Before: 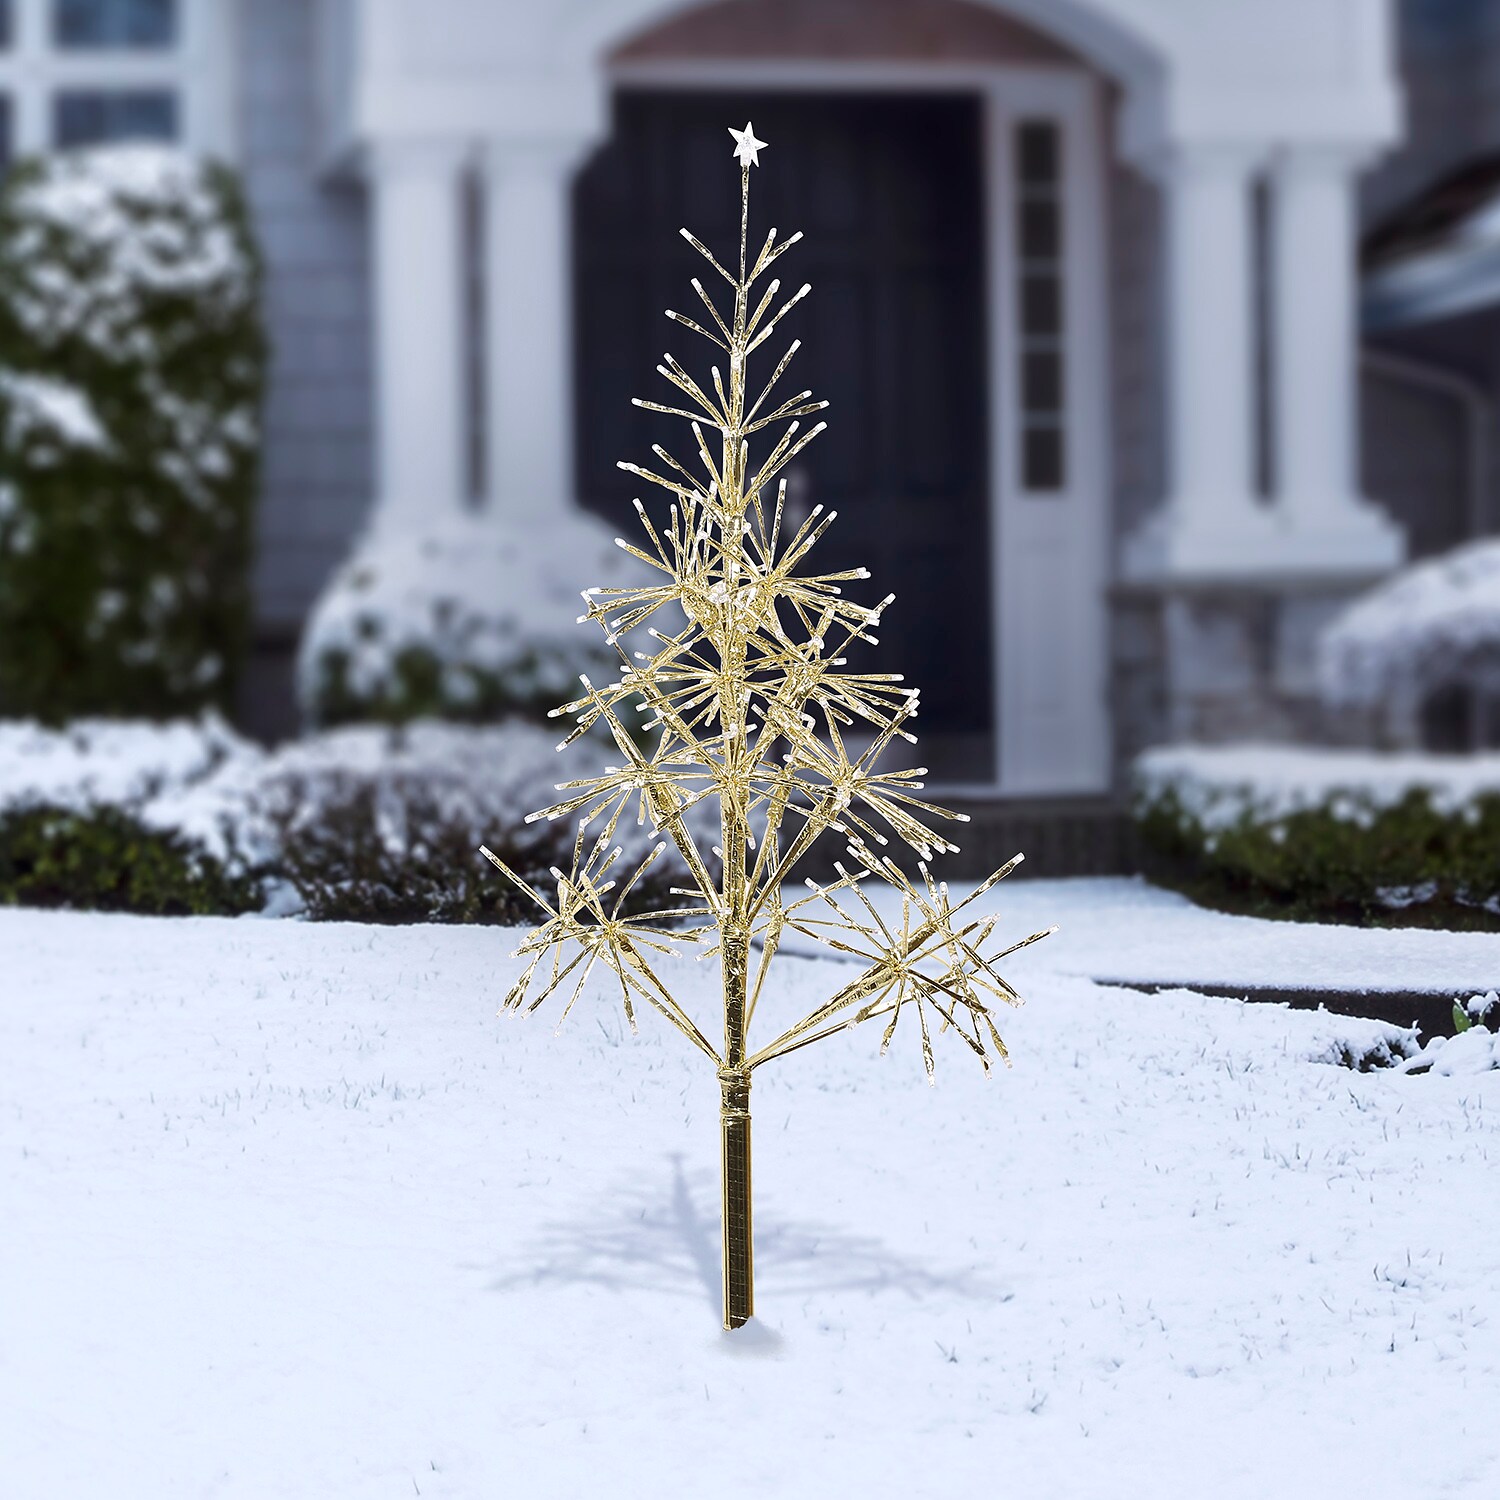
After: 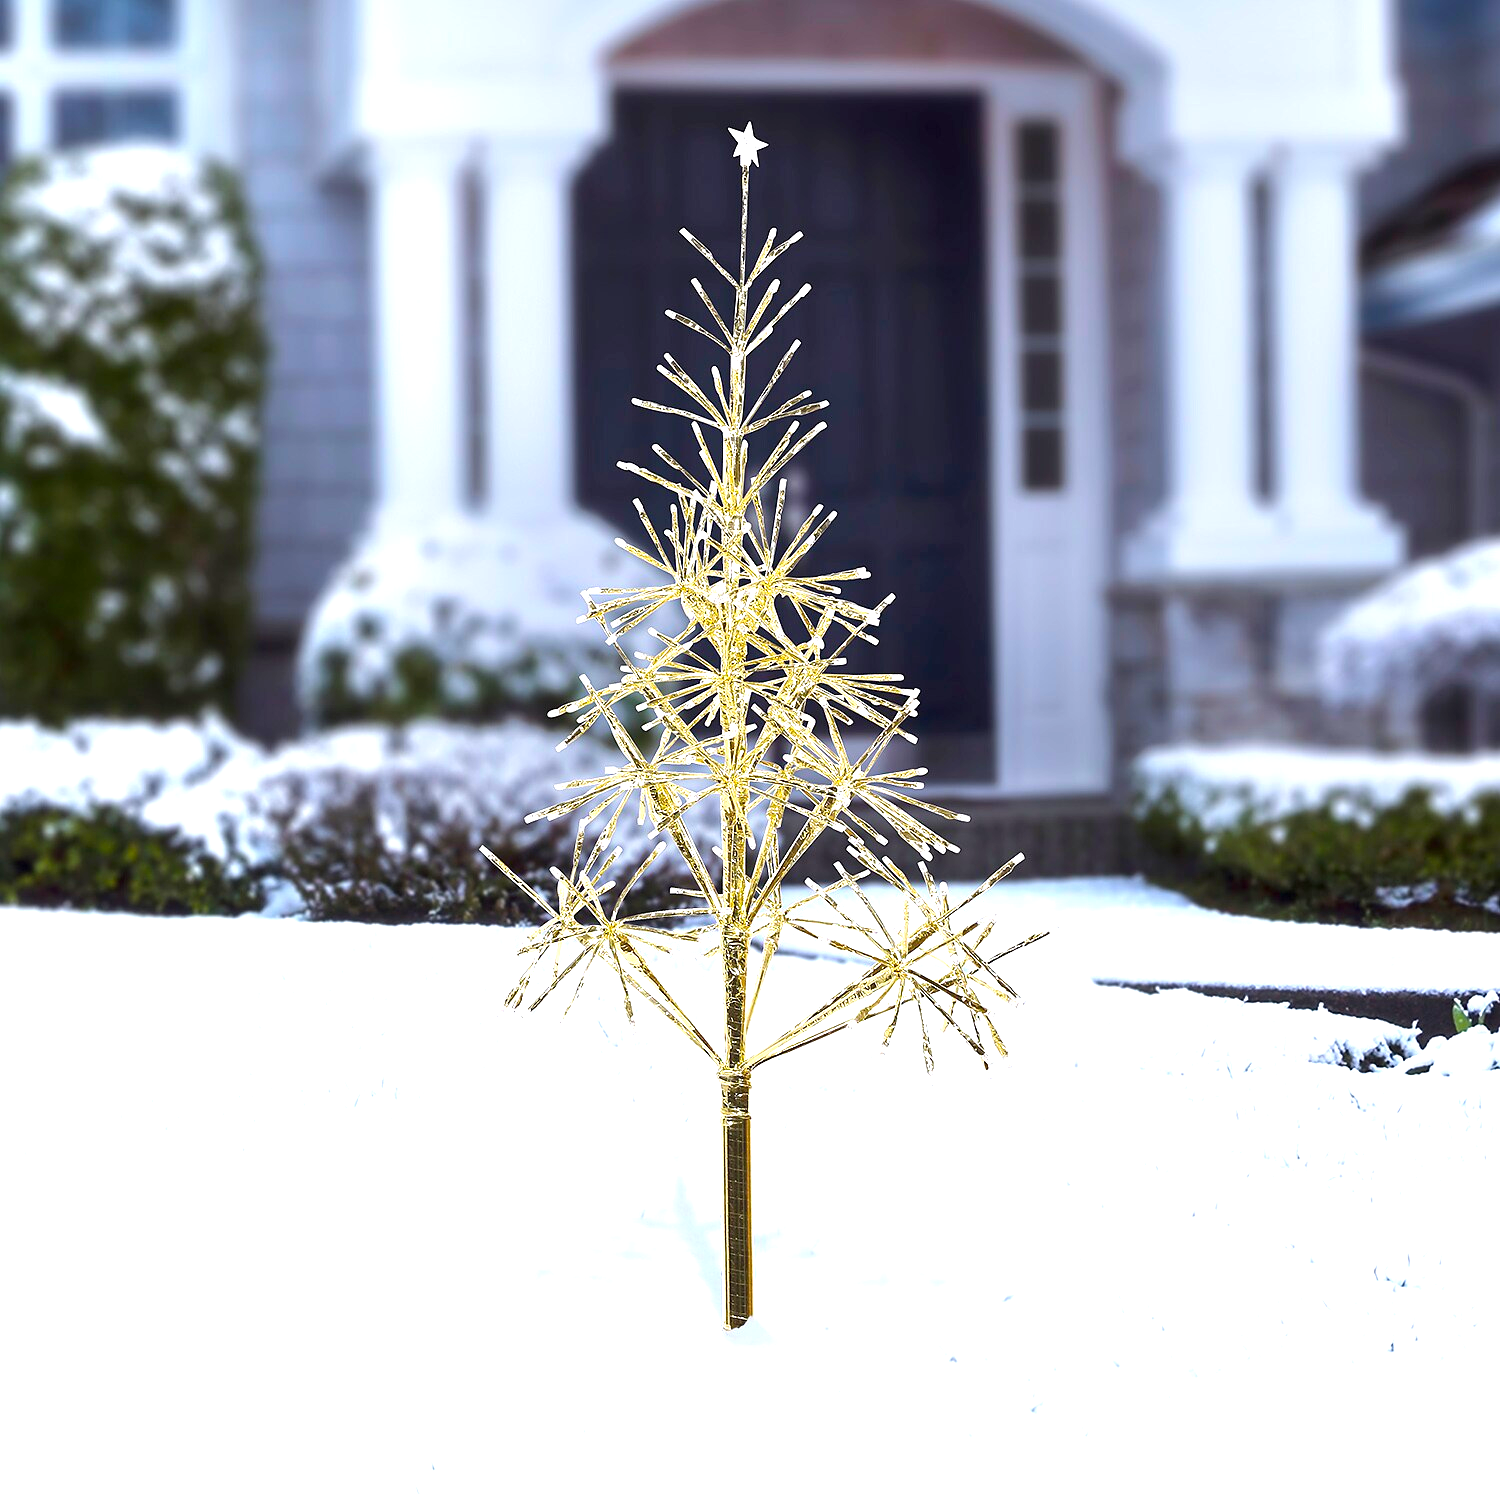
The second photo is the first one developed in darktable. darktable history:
color balance rgb: perceptual saturation grading › global saturation 20%, global vibrance 20%
exposure: exposure 0.935 EV, compensate highlight preservation false
